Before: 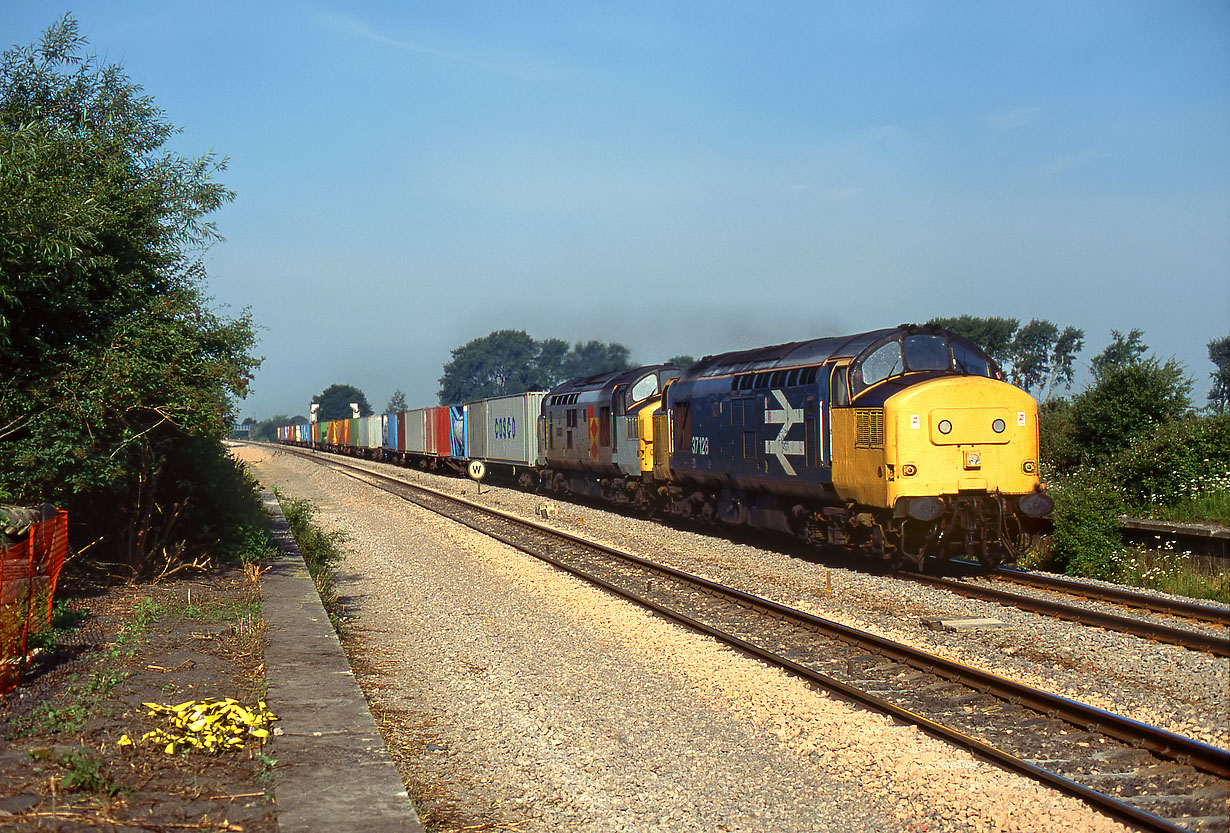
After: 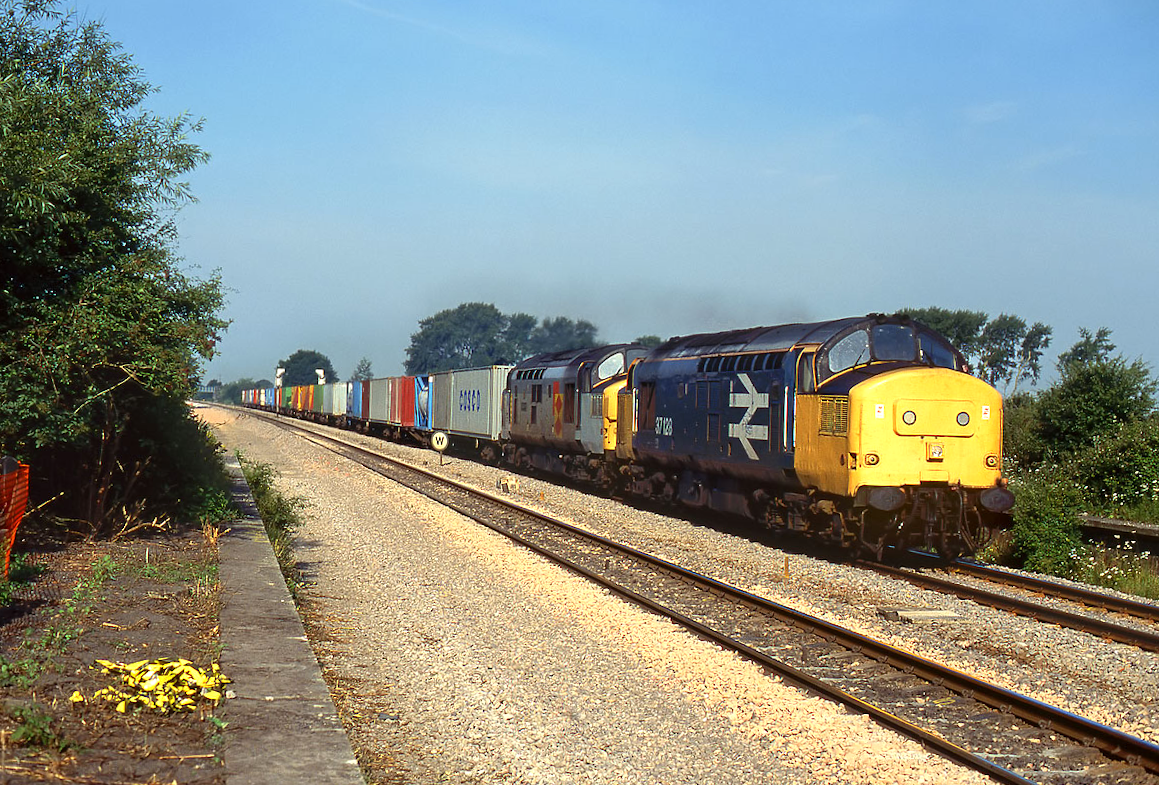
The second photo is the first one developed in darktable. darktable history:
exposure: exposure 0.2 EV, compensate highlight preservation false
crop and rotate: angle -2.38°
